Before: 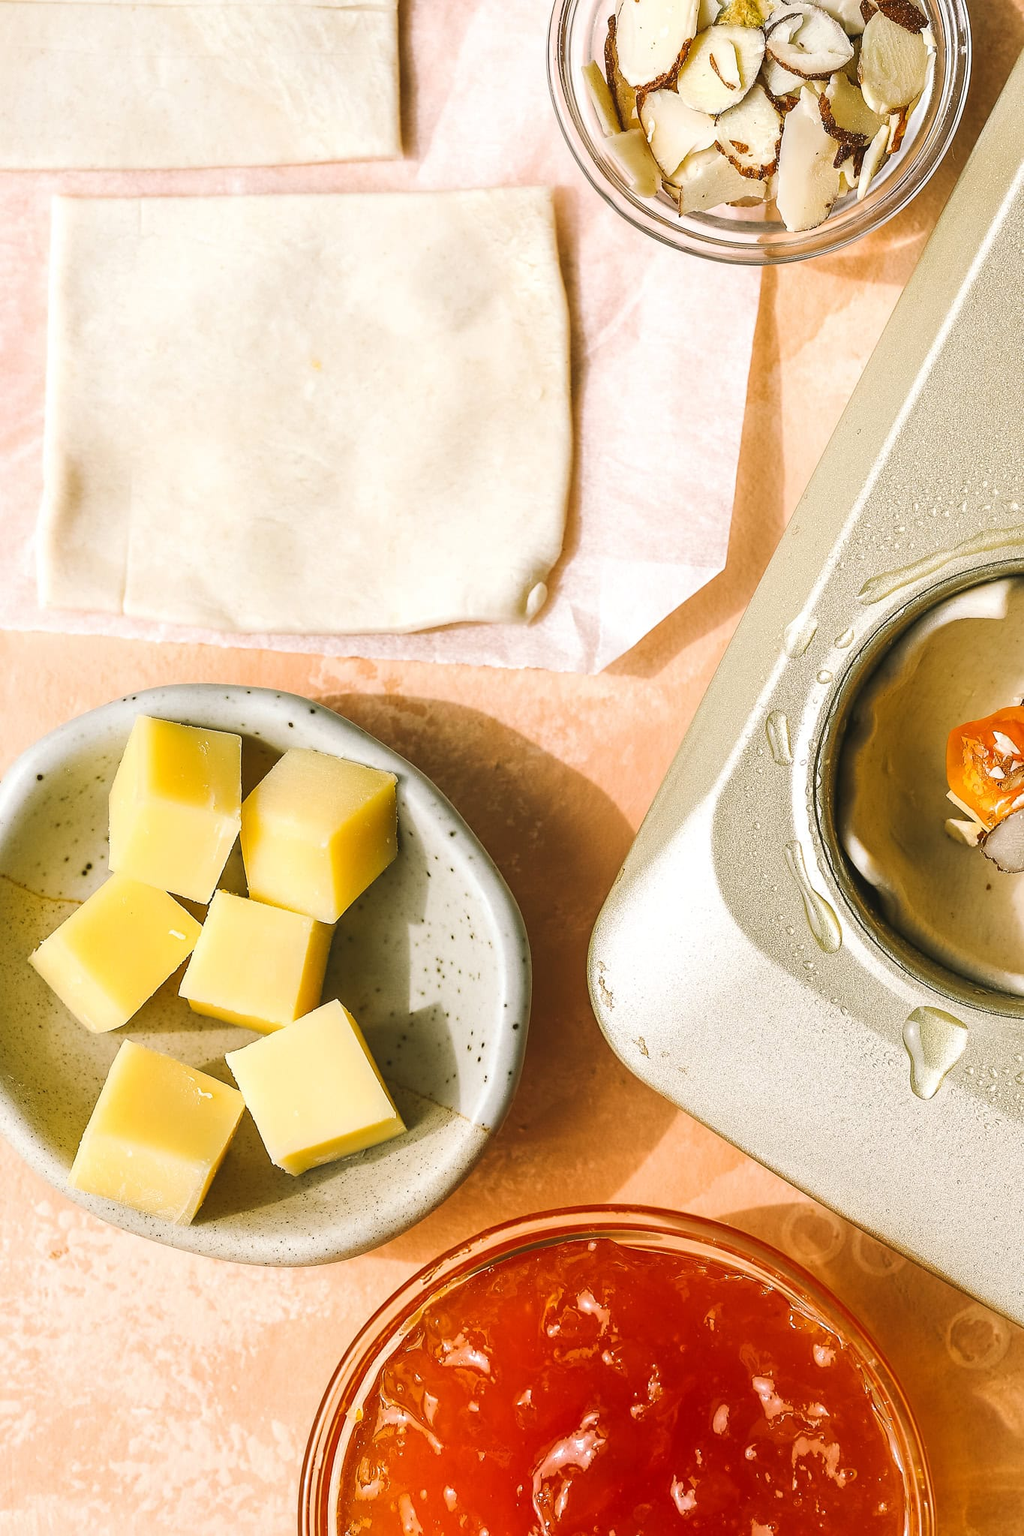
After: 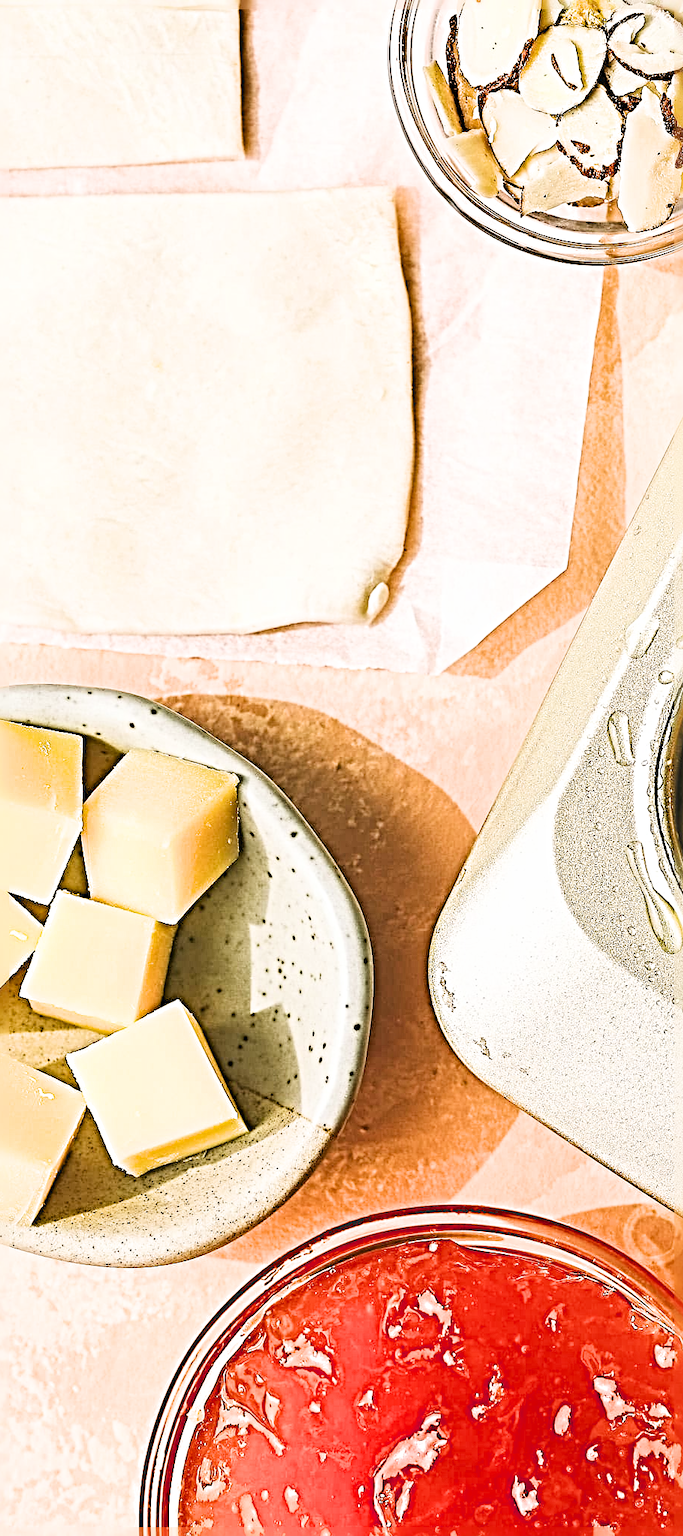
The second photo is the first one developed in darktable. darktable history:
filmic rgb: white relative exposure 3.85 EV, hardness 4.3
crop and rotate: left 15.546%, right 17.787%
sharpen: radius 6.3, amount 1.8, threshold 0
exposure: black level correction 0, exposure 1.2 EV, compensate highlight preservation false
